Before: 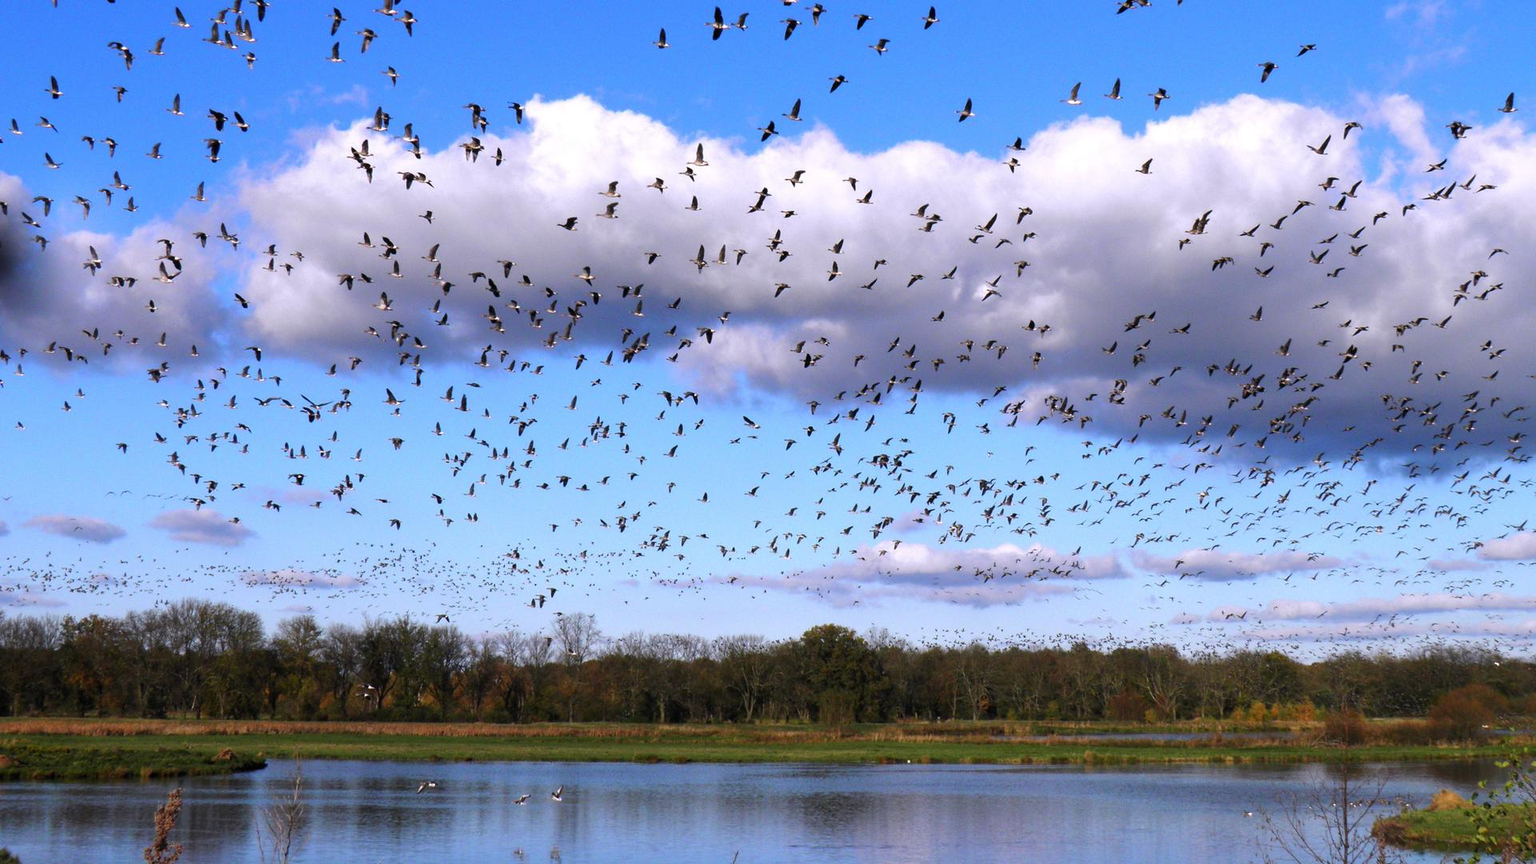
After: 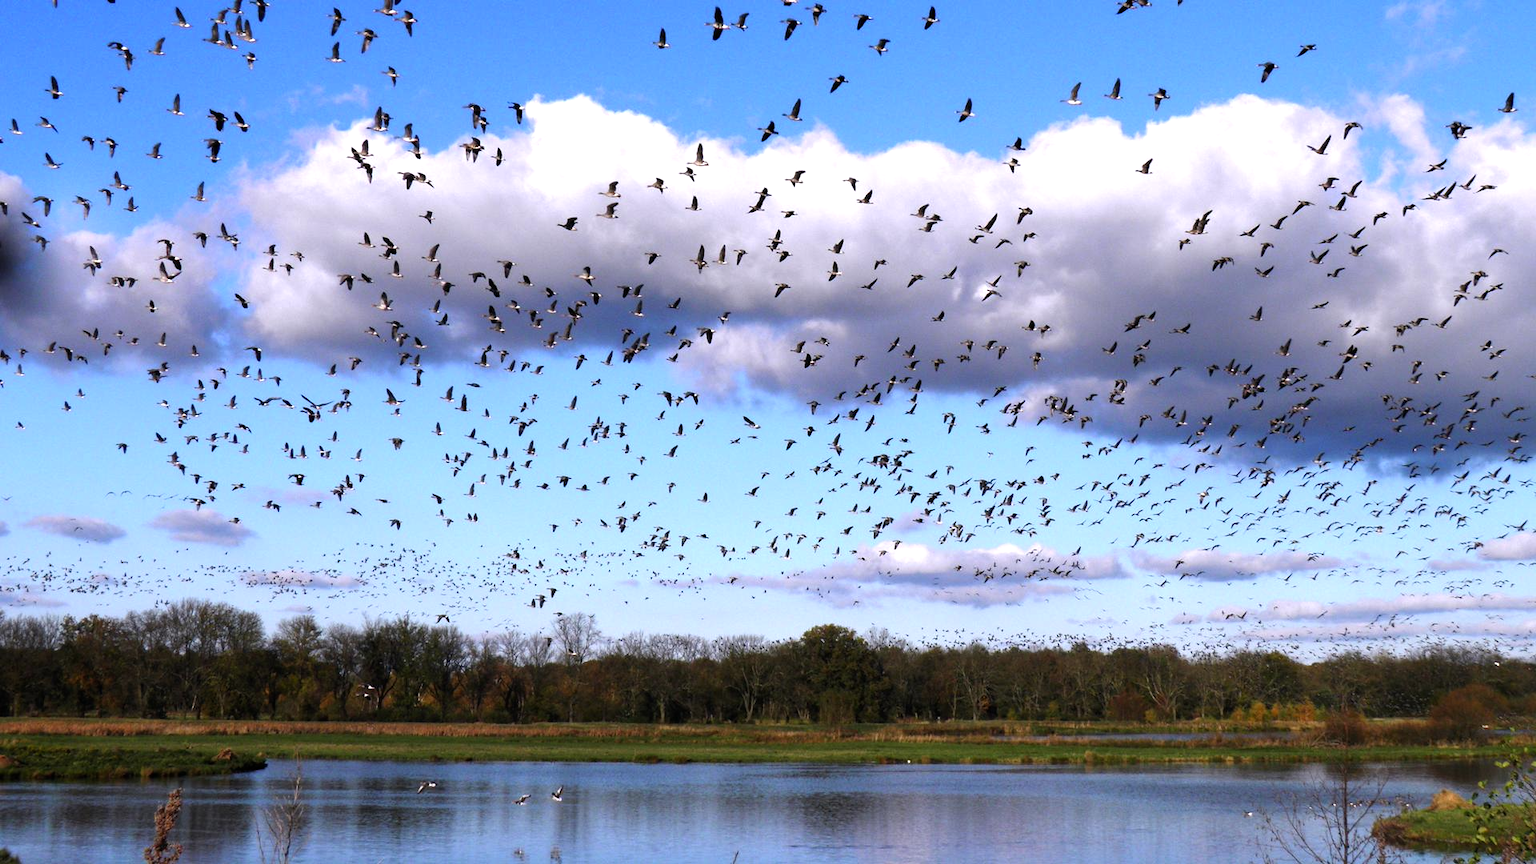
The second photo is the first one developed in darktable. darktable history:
color balance rgb: perceptual saturation grading › global saturation -1.701%, perceptual saturation grading › highlights -7.876%, perceptual saturation grading › mid-tones 8.225%, perceptual saturation grading › shadows 2.877%, global vibrance 6.342%, contrast 12.658%, saturation formula JzAzBz (2021)
